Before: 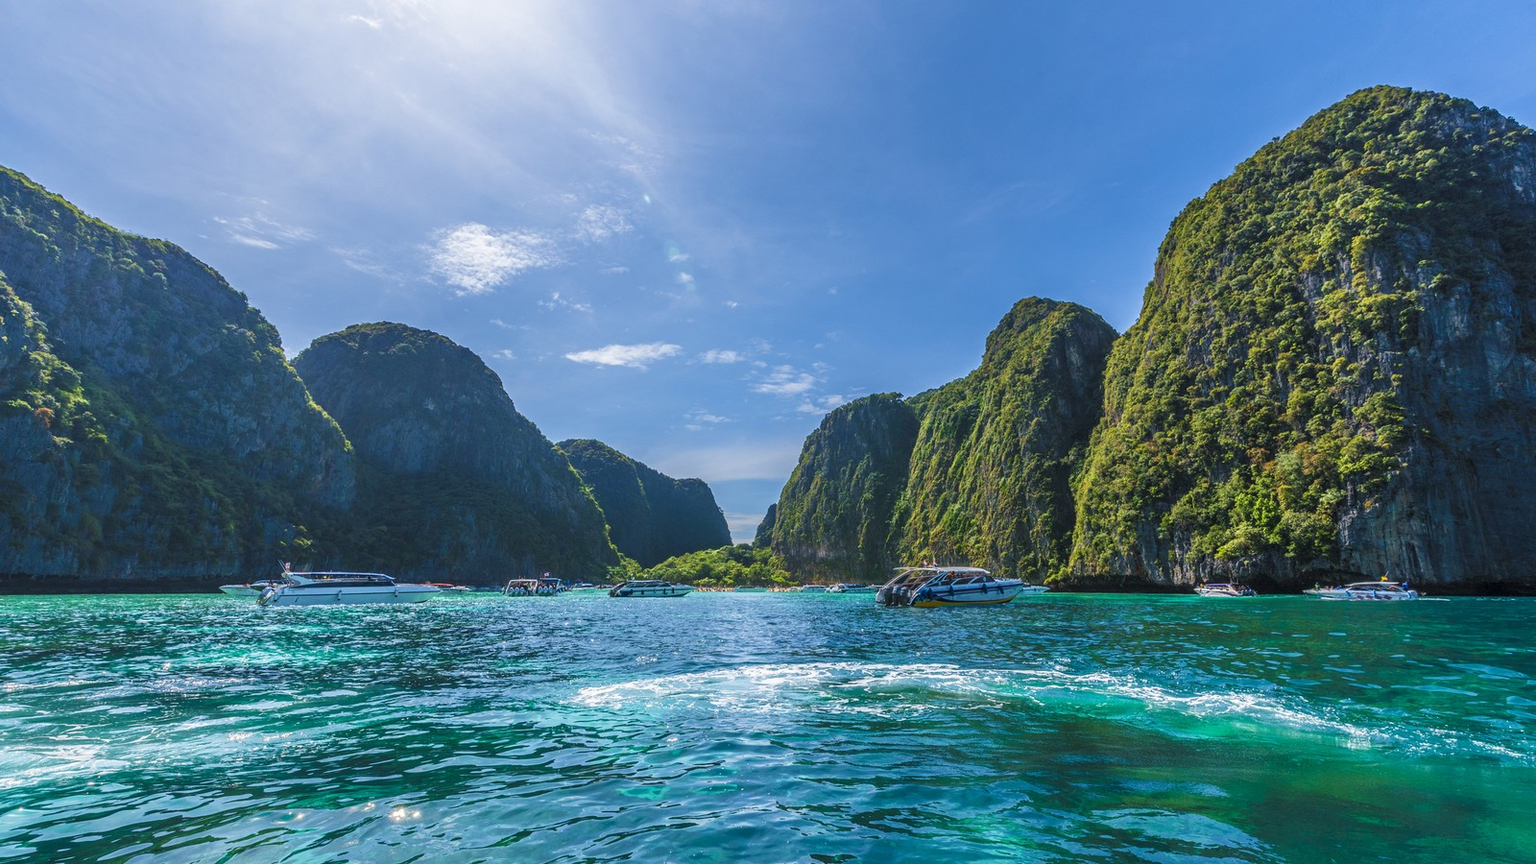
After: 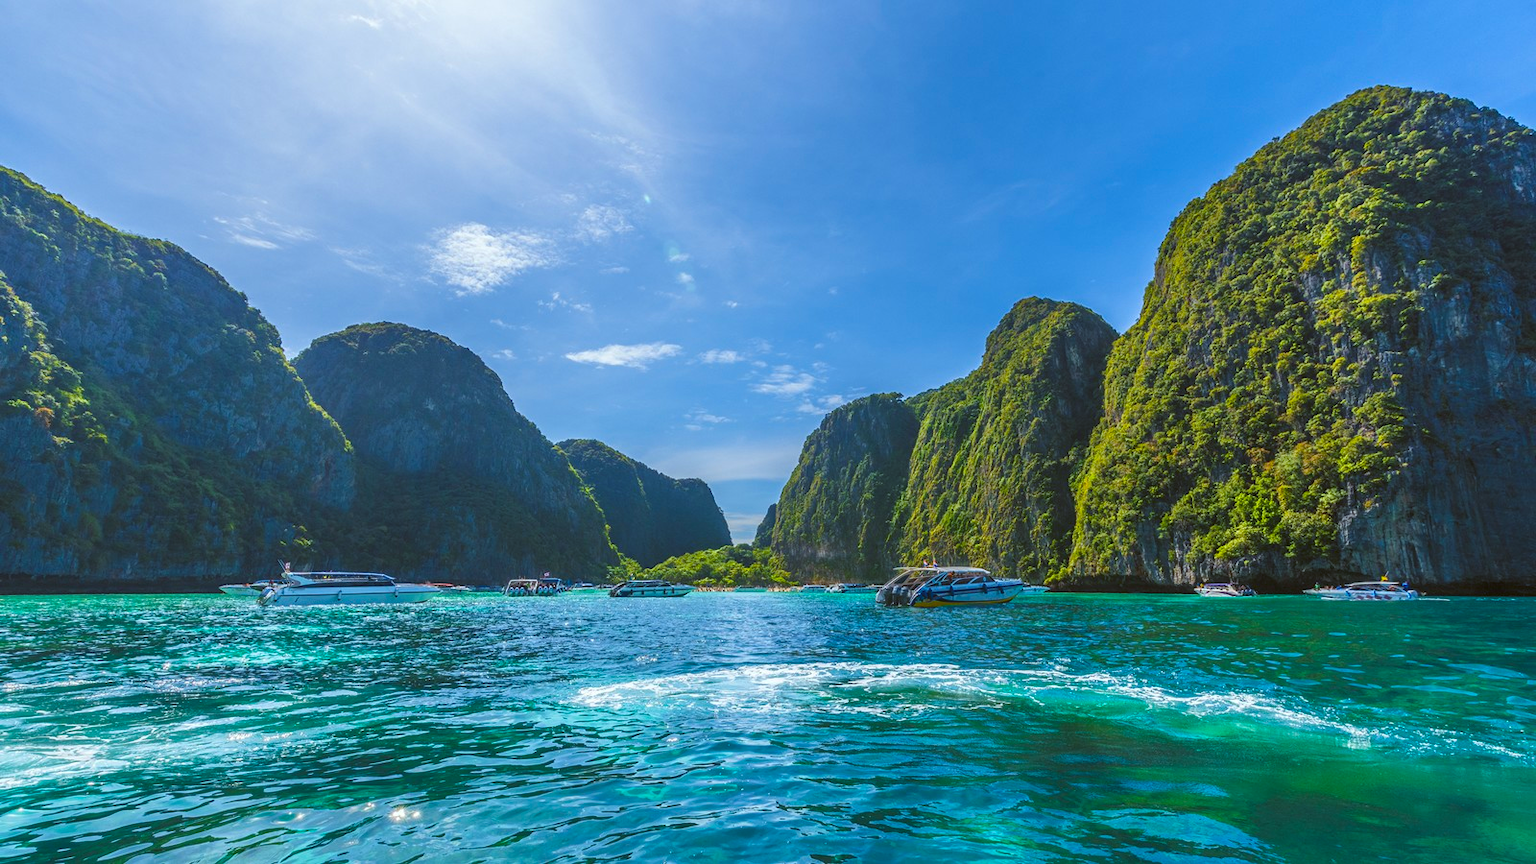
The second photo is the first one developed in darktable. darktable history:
tone equalizer: on, module defaults
exposure: exposure 0.078 EV, compensate highlight preservation false
color balance rgb: perceptual saturation grading › global saturation 30%
color balance: lift [1.004, 1.002, 1.002, 0.998], gamma [1, 1.007, 1.002, 0.993], gain [1, 0.977, 1.013, 1.023], contrast -3.64%
